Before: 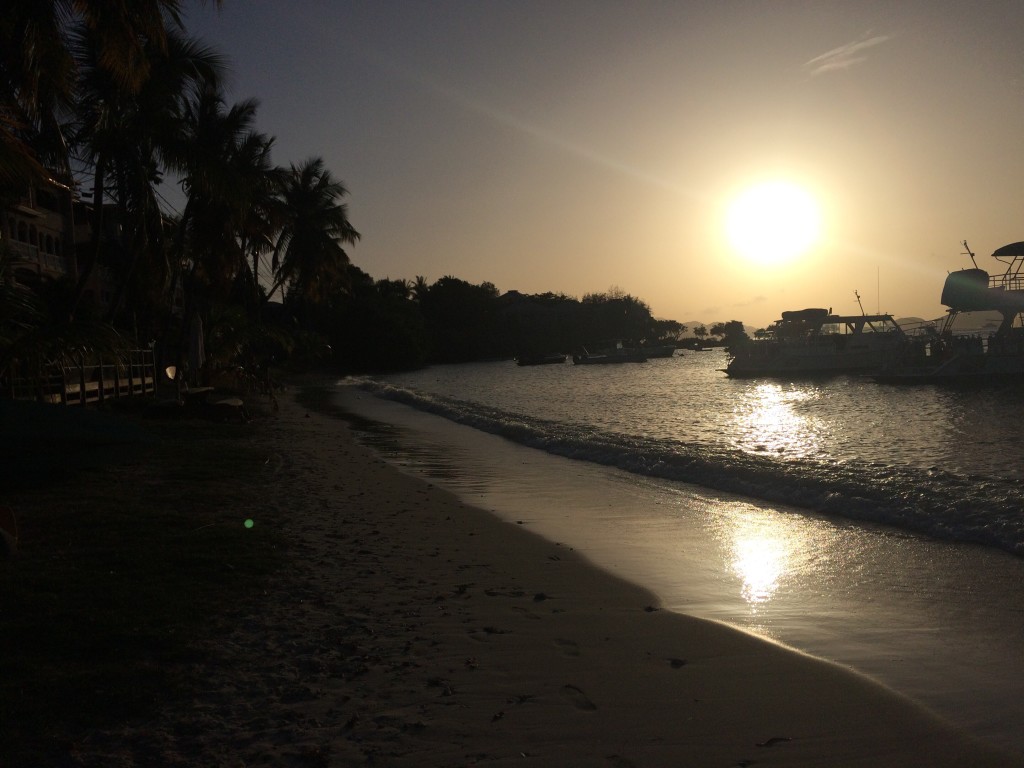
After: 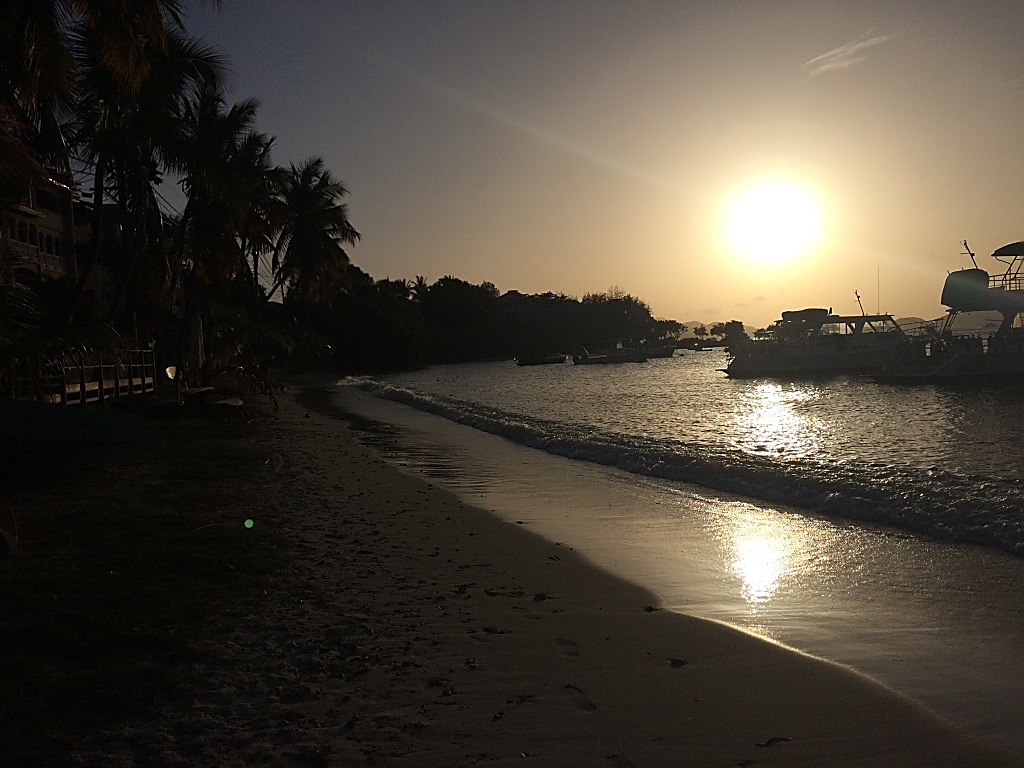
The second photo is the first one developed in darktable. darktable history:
sharpen: radius 1.35, amount 1.256, threshold 0.64
